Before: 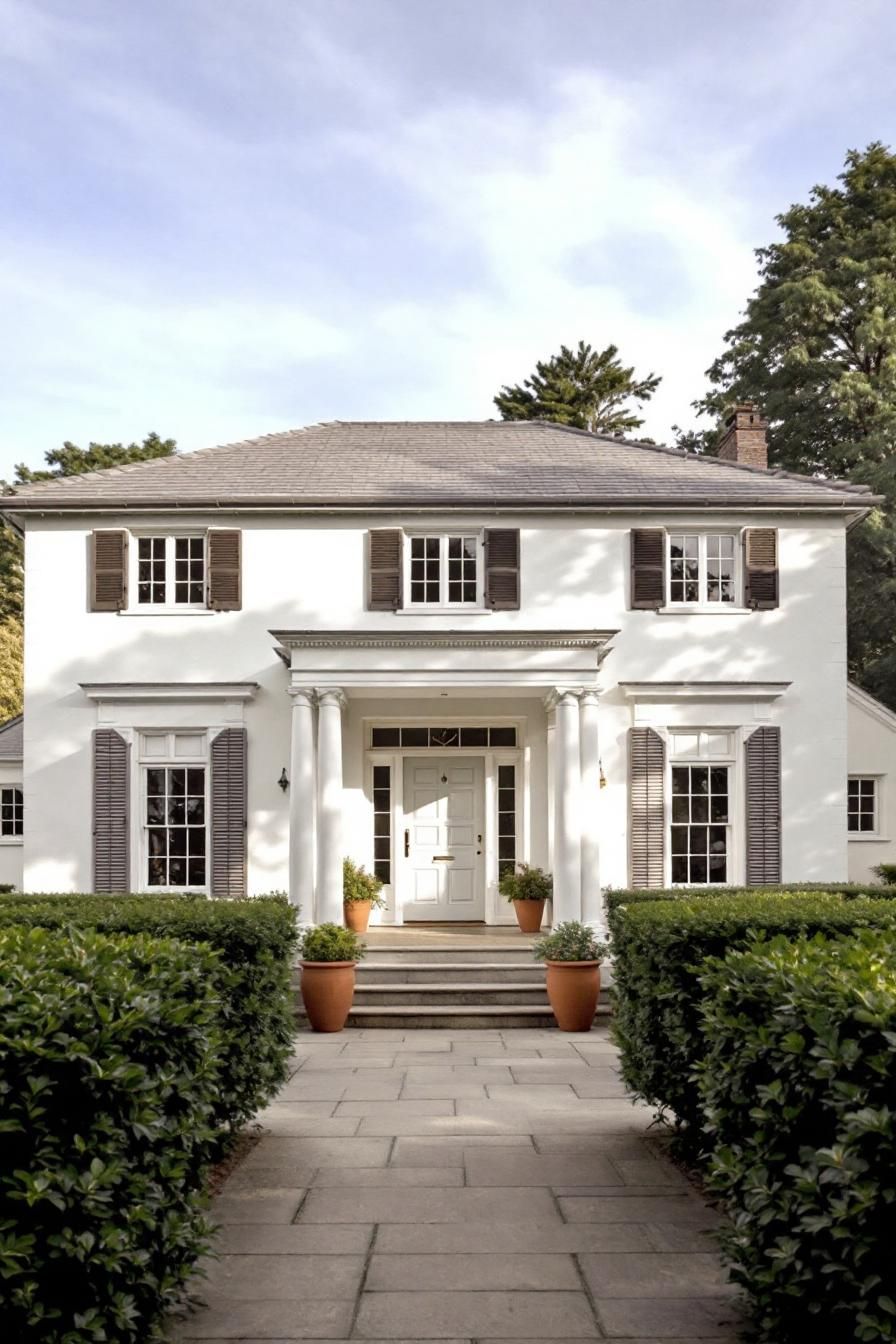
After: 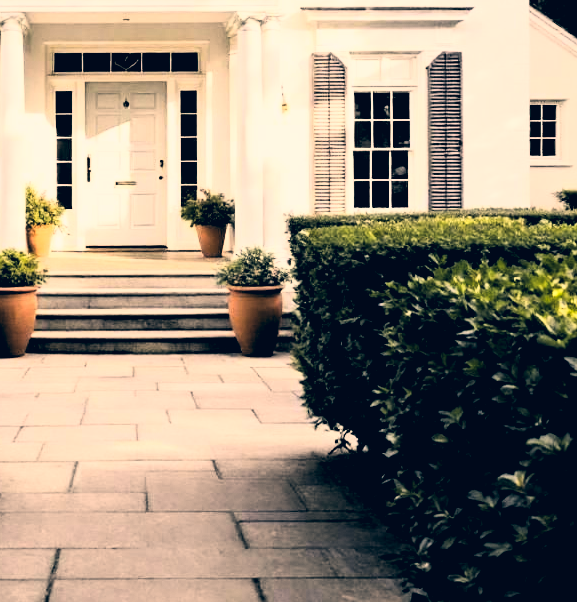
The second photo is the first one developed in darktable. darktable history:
color correction: highlights a* 10.32, highlights b* 14.66, shadows a* -9.59, shadows b* -15.02
crop and rotate: left 35.509%, top 50.238%, bottom 4.934%
levels: levels [0.116, 0.574, 1]
rgb curve: curves: ch0 [(0, 0) (0.21, 0.15) (0.24, 0.21) (0.5, 0.75) (0.75, 0.96) (0.89, 0.99) (1, 1)]; ch1 [(0, 0.02) (0.21, 0.13) (0.25, 0.2) (0.5, 0.67) (0.75, 0.9) (0.89, 0.97) (1, 1)]; ch2 [(0, 0.02) (0.21, 0.13) (0.25, 0.2) (0.5, 0.67) (0.75, 0.9) (0.89, 0.97) (1, 1)], compensate middle gray true
